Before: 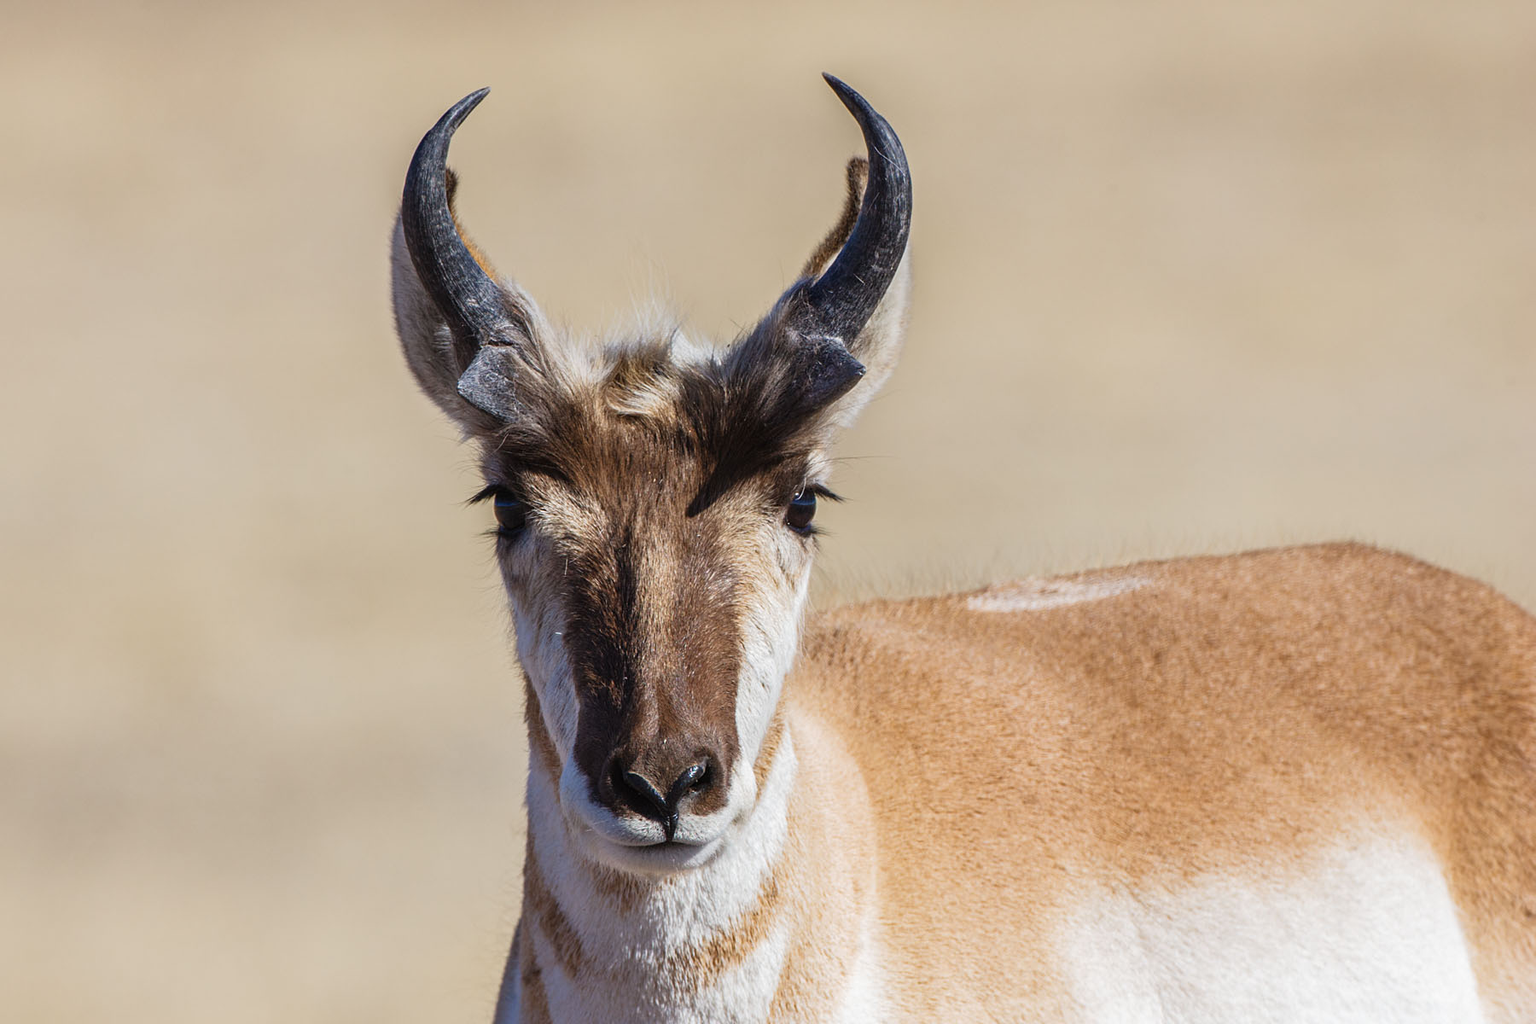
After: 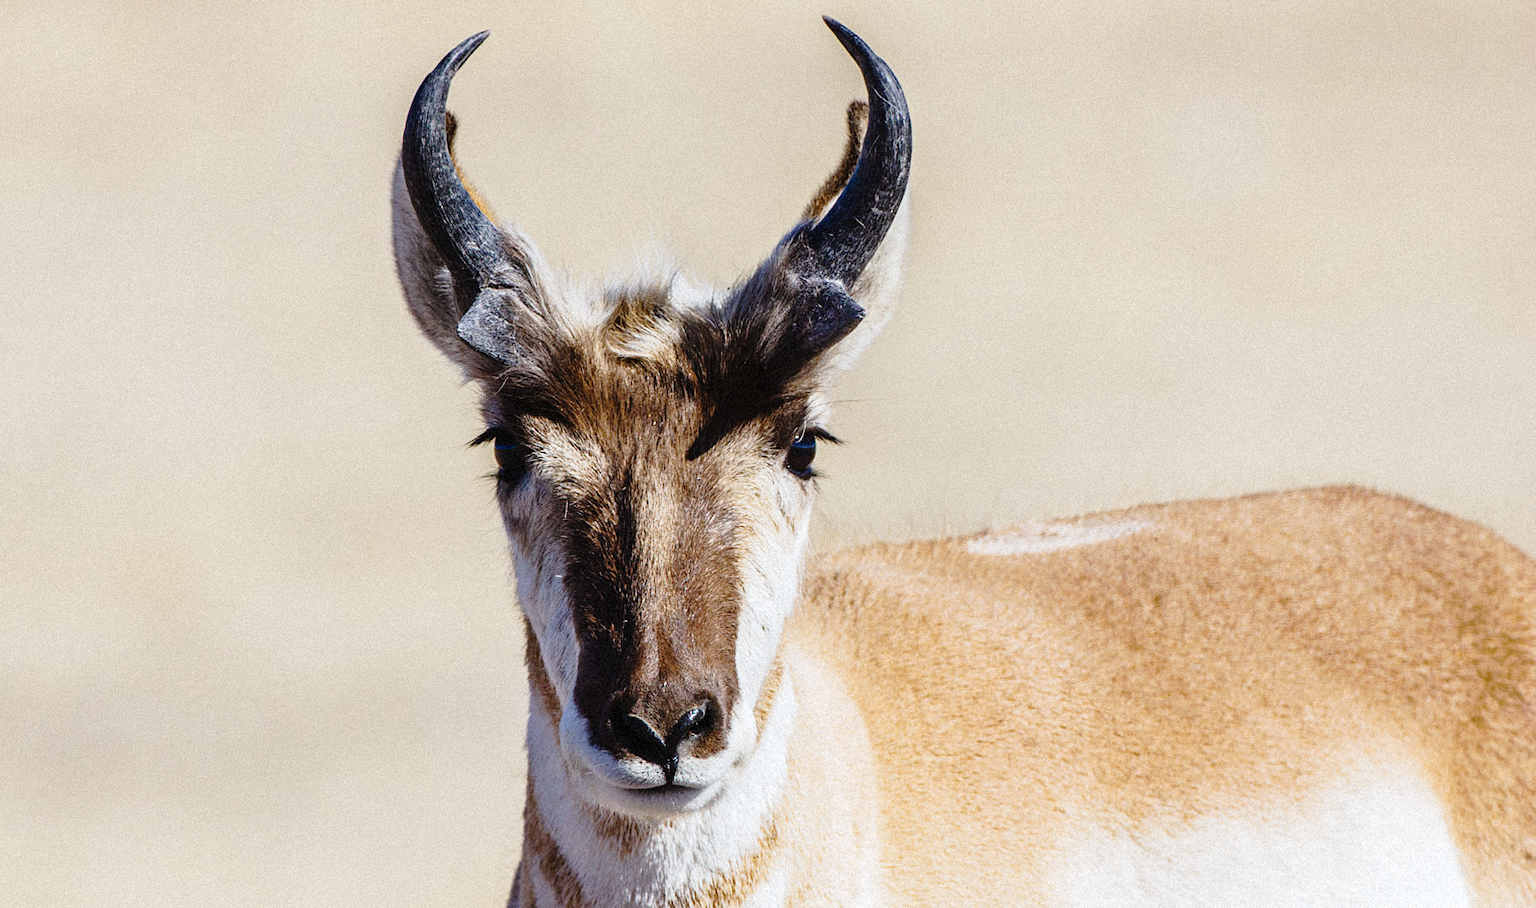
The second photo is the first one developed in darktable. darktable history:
contrast brightness saturation: contrast 0.1, saturation -0.36
grain: mid-tones bias 0%
white balance: red 0.982, blue 1.018
crop and rotate: top 5.609%, bottom 5.609%
tone curve: curves: ch0 [(0, 0) (0.003, 0.012) (0.011, 0.015) (0.025, 0.023) (0.044, 0.036) (0.069, 0.047) (0.1, 0.062) (0.136, 0.1) (0.177, 0.15) (0.224, 0.219) (0.277, 0.3) (0.335, 0.401) (0.399, 0.49) (0.468, 0.569) (0.543, 0.641) (0.623, 0.73) (0.709, 0.806) (0.801, 0.88) (0.898, 0.939) (1, 1)], preserve colors none
color balance rgb: linear chroma grading › global chroma 15%, perceptual saturation grading › global saturation 30%
